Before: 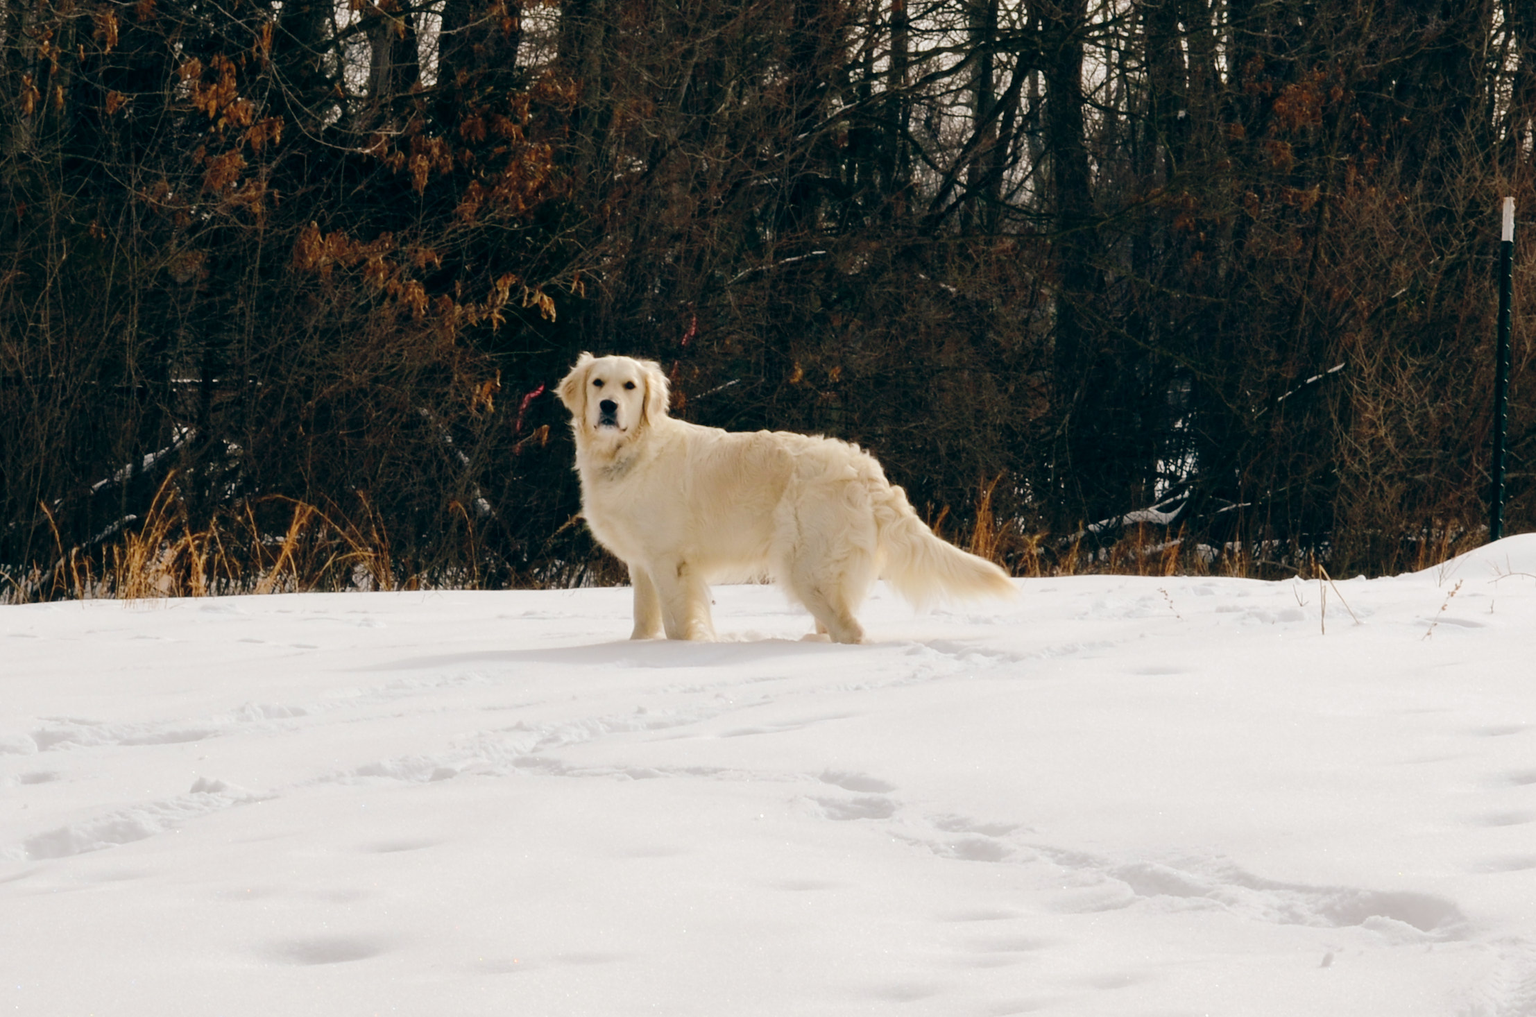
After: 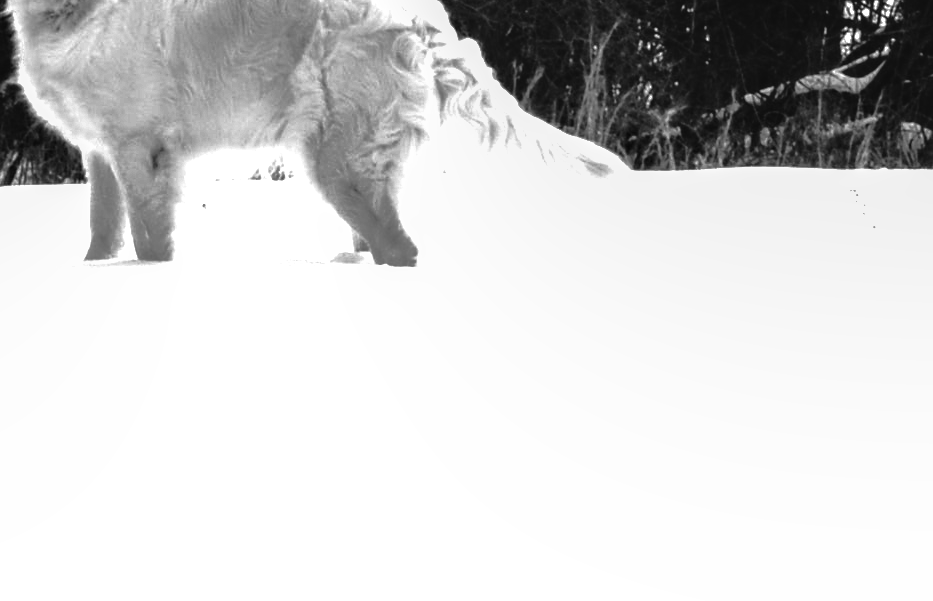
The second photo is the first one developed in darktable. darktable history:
exposure: black level correction 0, exposure 0.95 EV, compensate exposure bias true, compensate highlight preservation false
local contrast: detail 130%
white balance: red 1.188, blue 1.11
shadows and highlights: on, module defaults
contrast brightness saturation: contrast -0.03, brightness -0.59, saturation -1
crop: left 37.221%, top 45.169%, right 20.63%, bottom 13.777%
